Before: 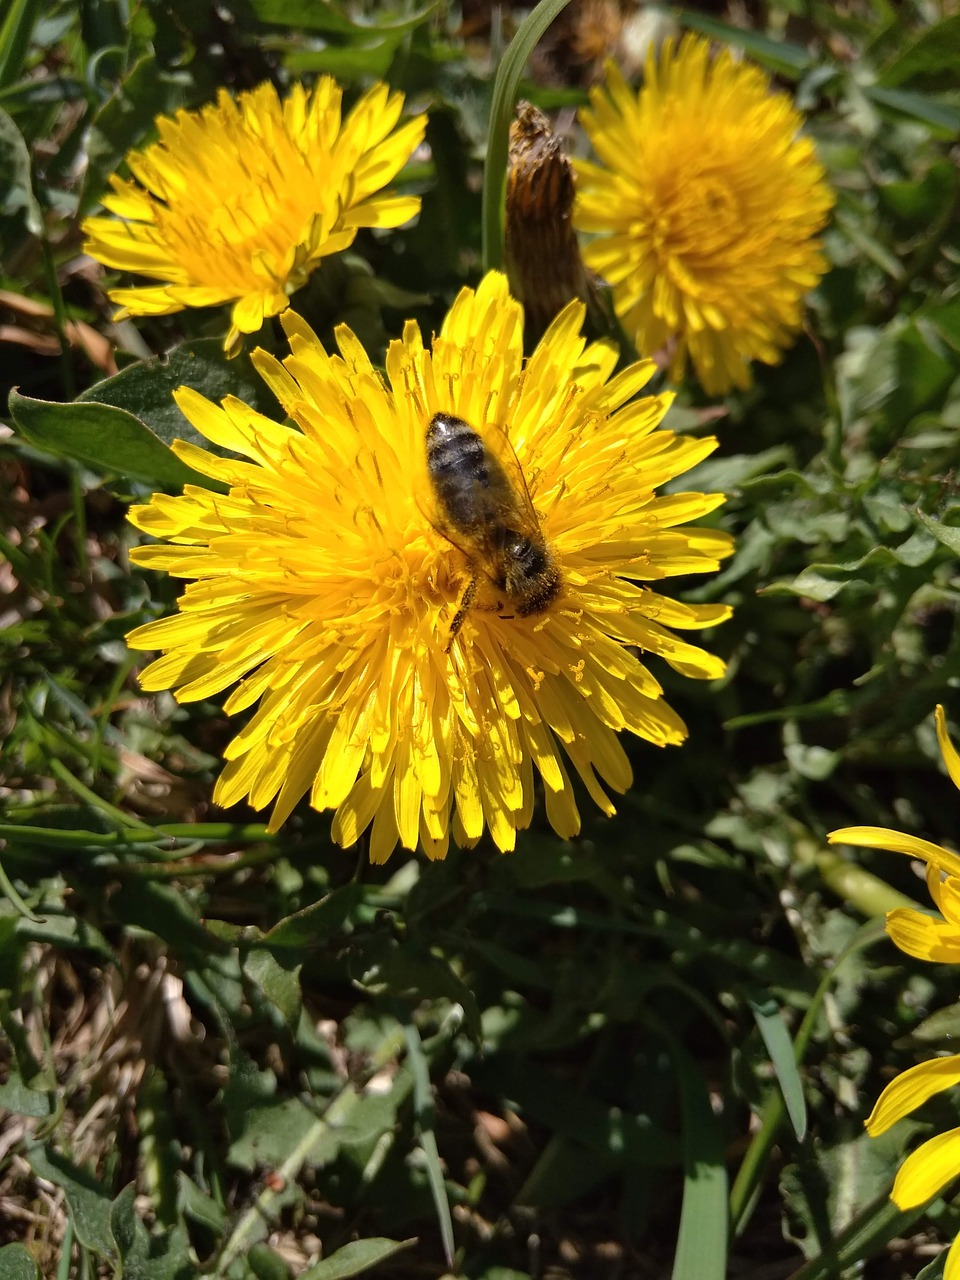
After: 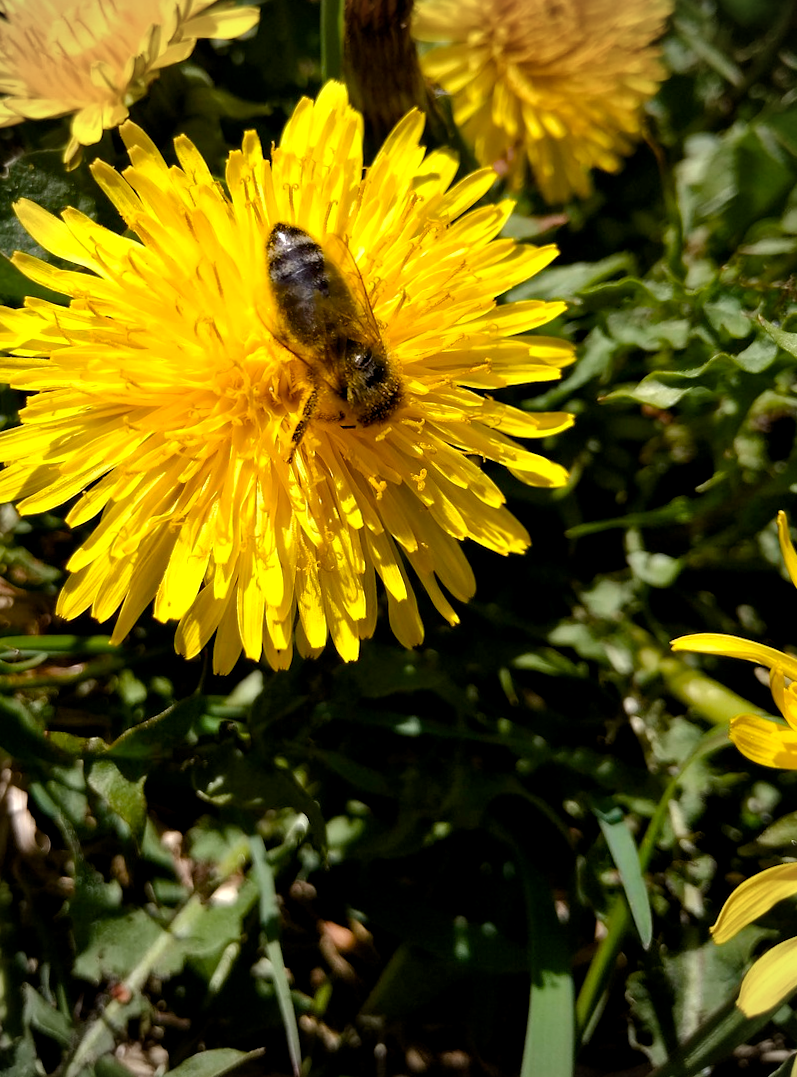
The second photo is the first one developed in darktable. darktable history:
rotate and perspective: rotation -0.45°, automatic cropping original format, crop left 0.008, crop right 0.992, crop top 0.012, crop bottom 0.988
color balance rgb: global offset › luminance -0.51%, perceptual saturation grading › global saturation 27.53%, perceptual saturation grading › highlights -25%, perceptual saturation grading › shadows 25%, perceptual brilliance grading › highlights 6.62%, perceptual brilliance grading › mid-tones 17.07%, perceptual brilliance grading › shadows -5.23%
vignetting: fall-off radius 60.92%
crop: left 16.315%, top 14.246%
